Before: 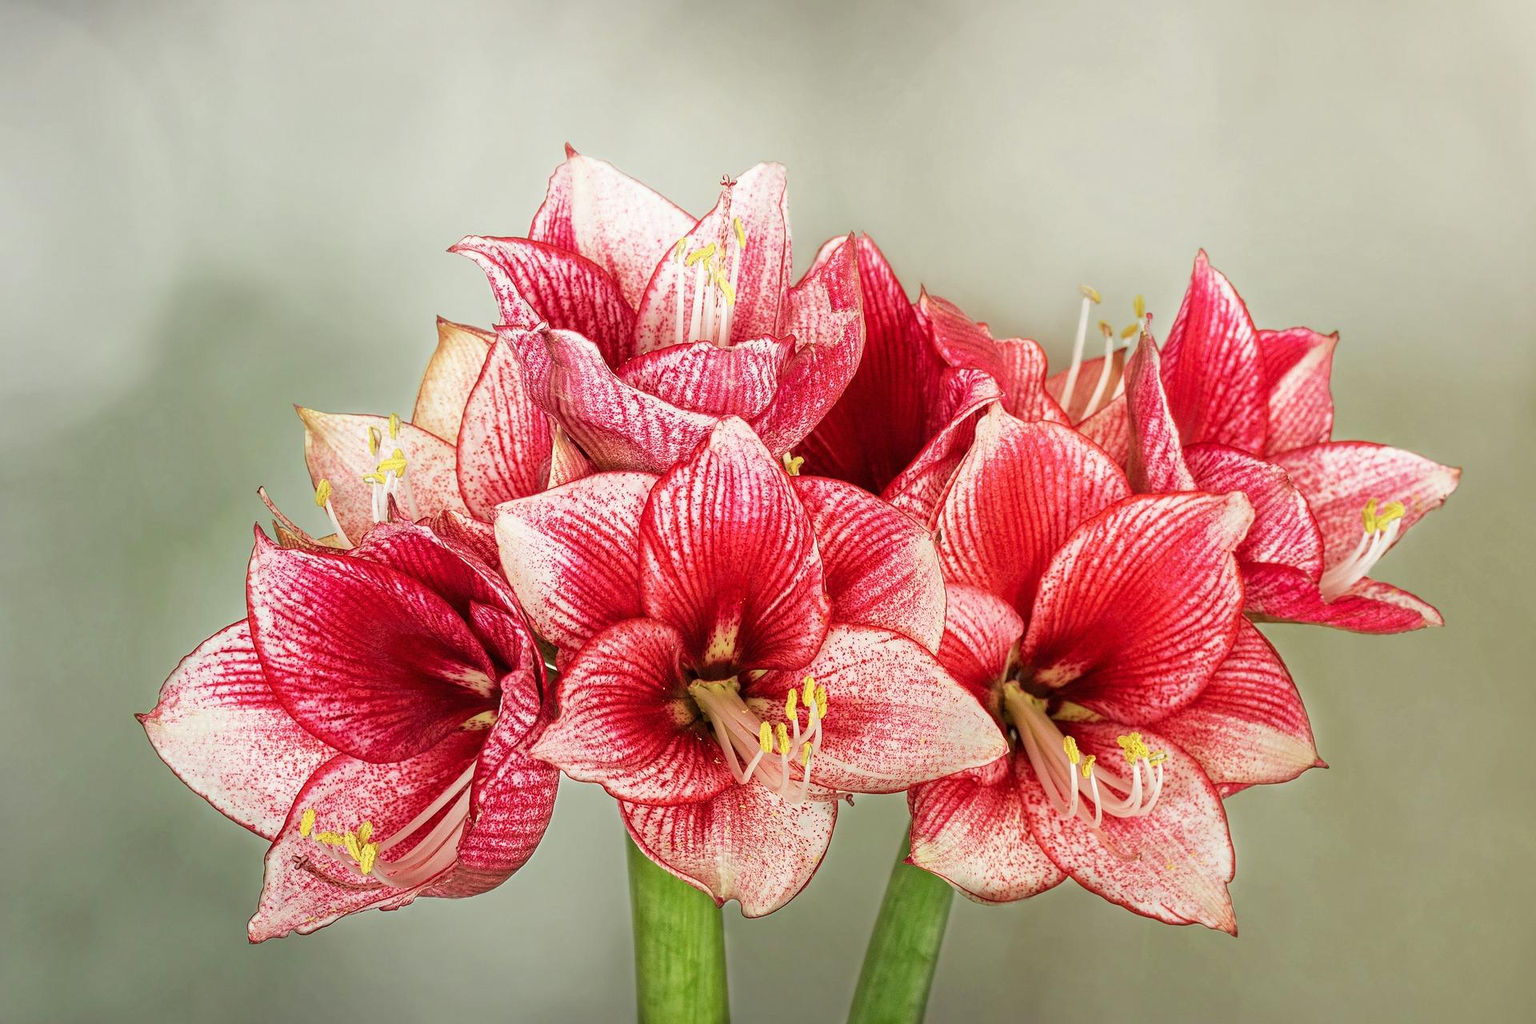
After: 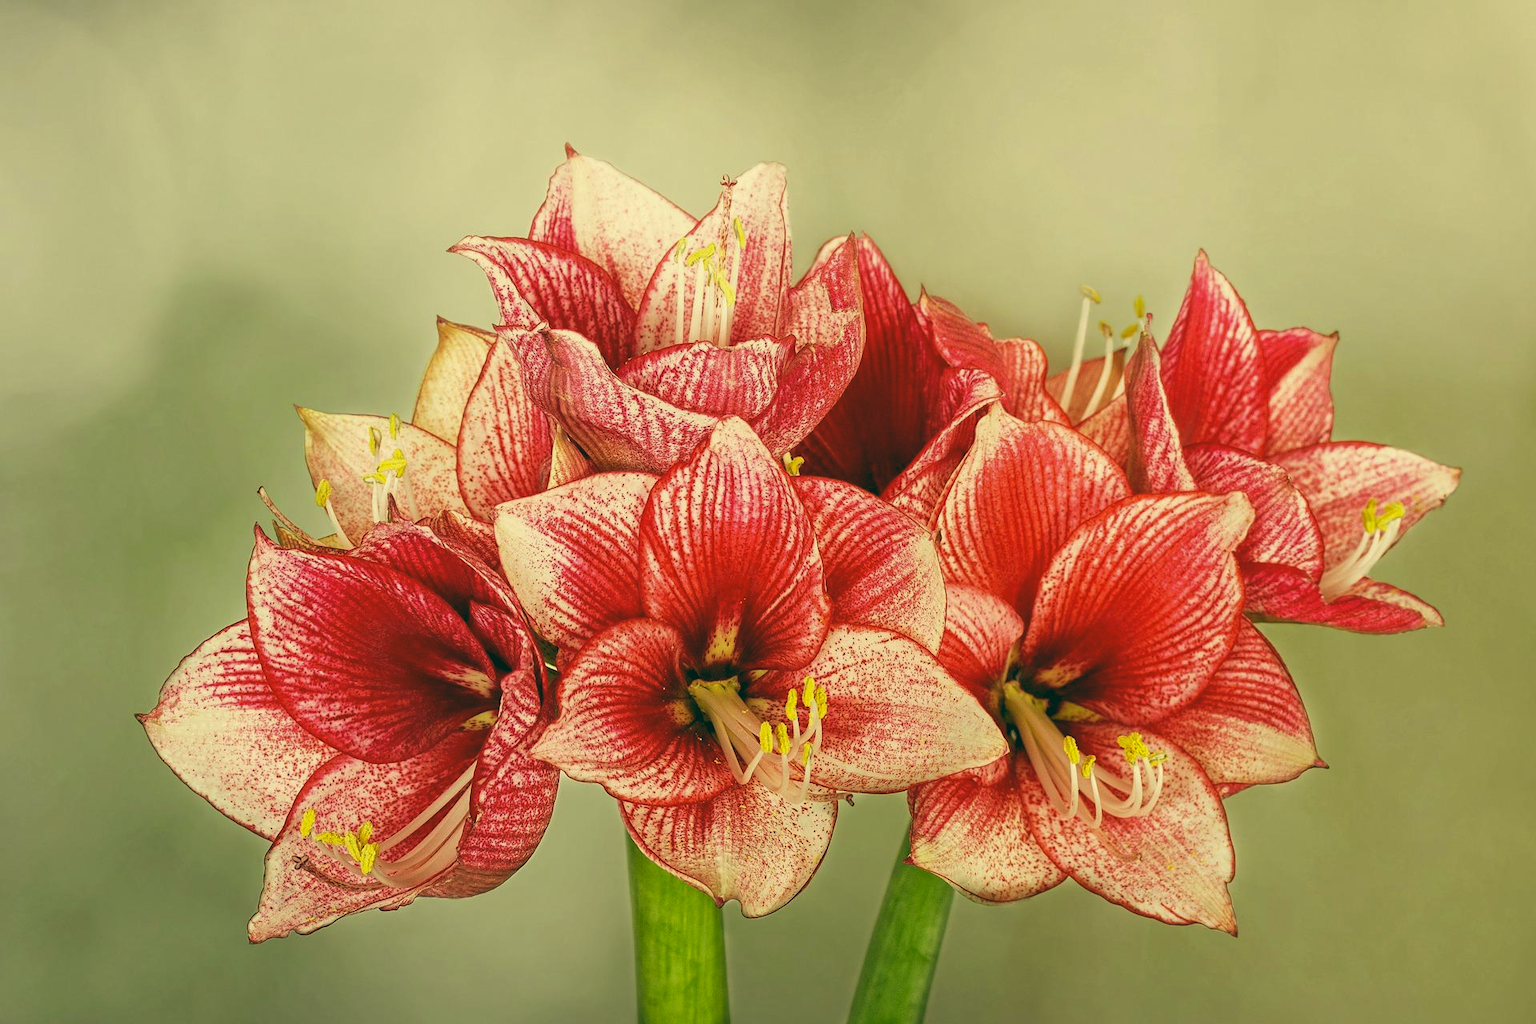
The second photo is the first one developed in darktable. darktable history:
color correction: highlights a* 1.39, highlights b* 17.83
color balance: lift [1.005, 0.99, 1.007, 1.01], gamma [1, 1.034, 1.032, 0.966], gain [0.873, 1.055, 1.067, 0.933]
